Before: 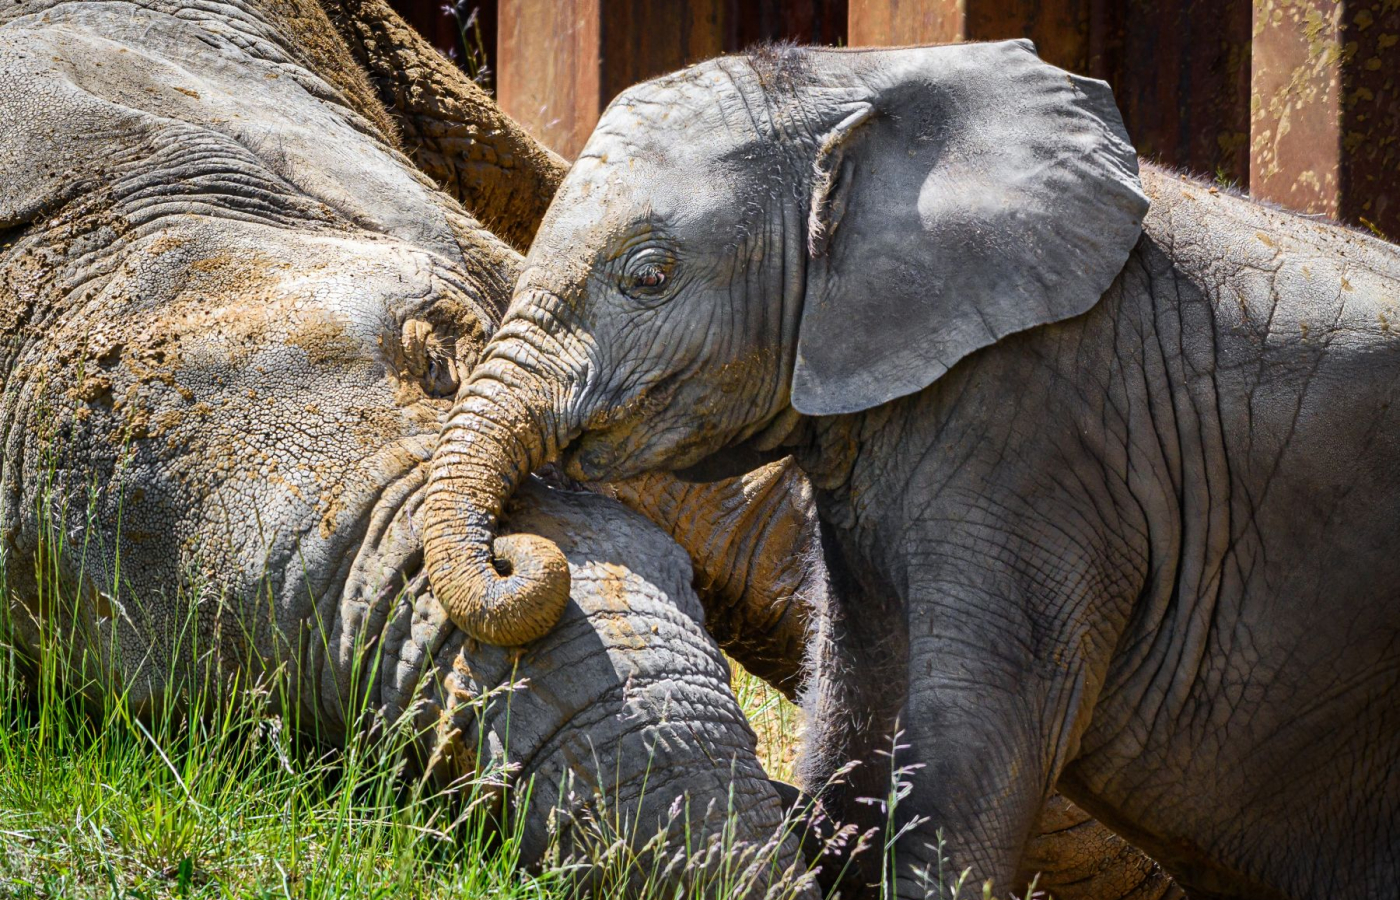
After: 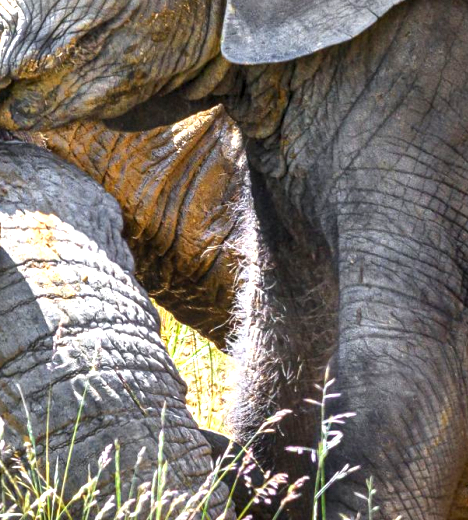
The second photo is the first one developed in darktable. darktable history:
crop: left 40.749%, top 39.077%, right 25.763%, bottom 3.094%
local contrast: on, module defaults
exposure: black level correction 0, exposure 1.199 EV, compensate highlight preservation false
